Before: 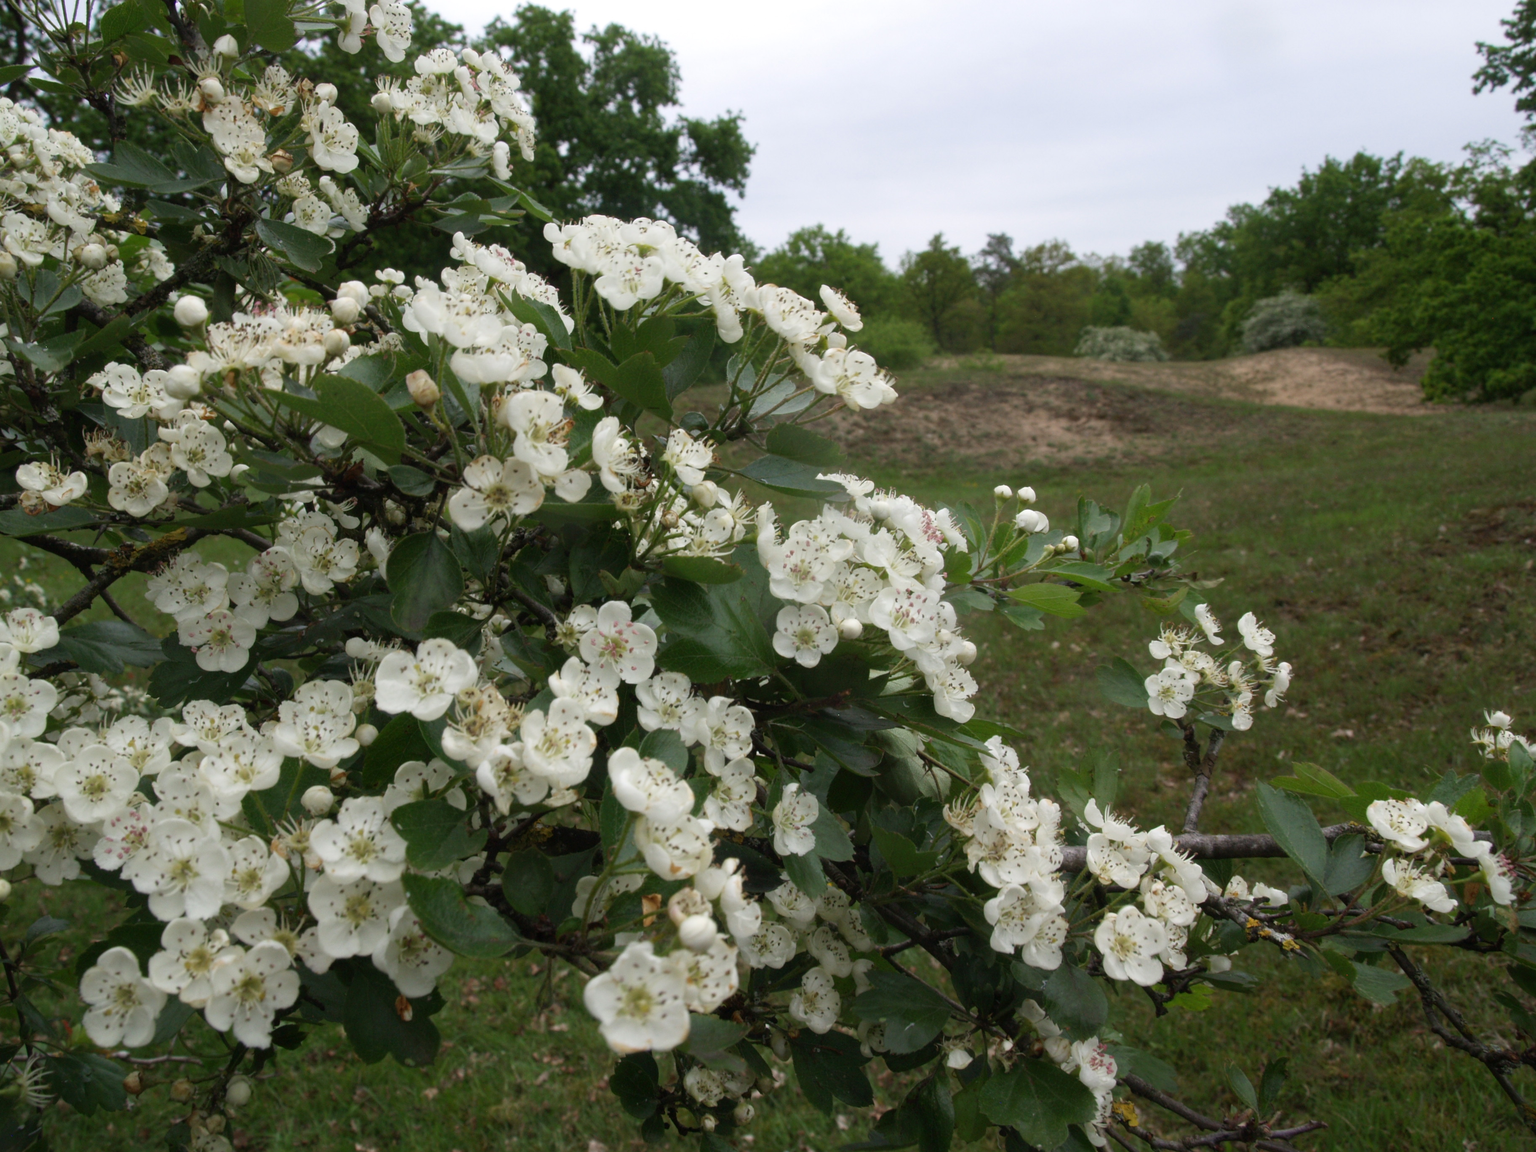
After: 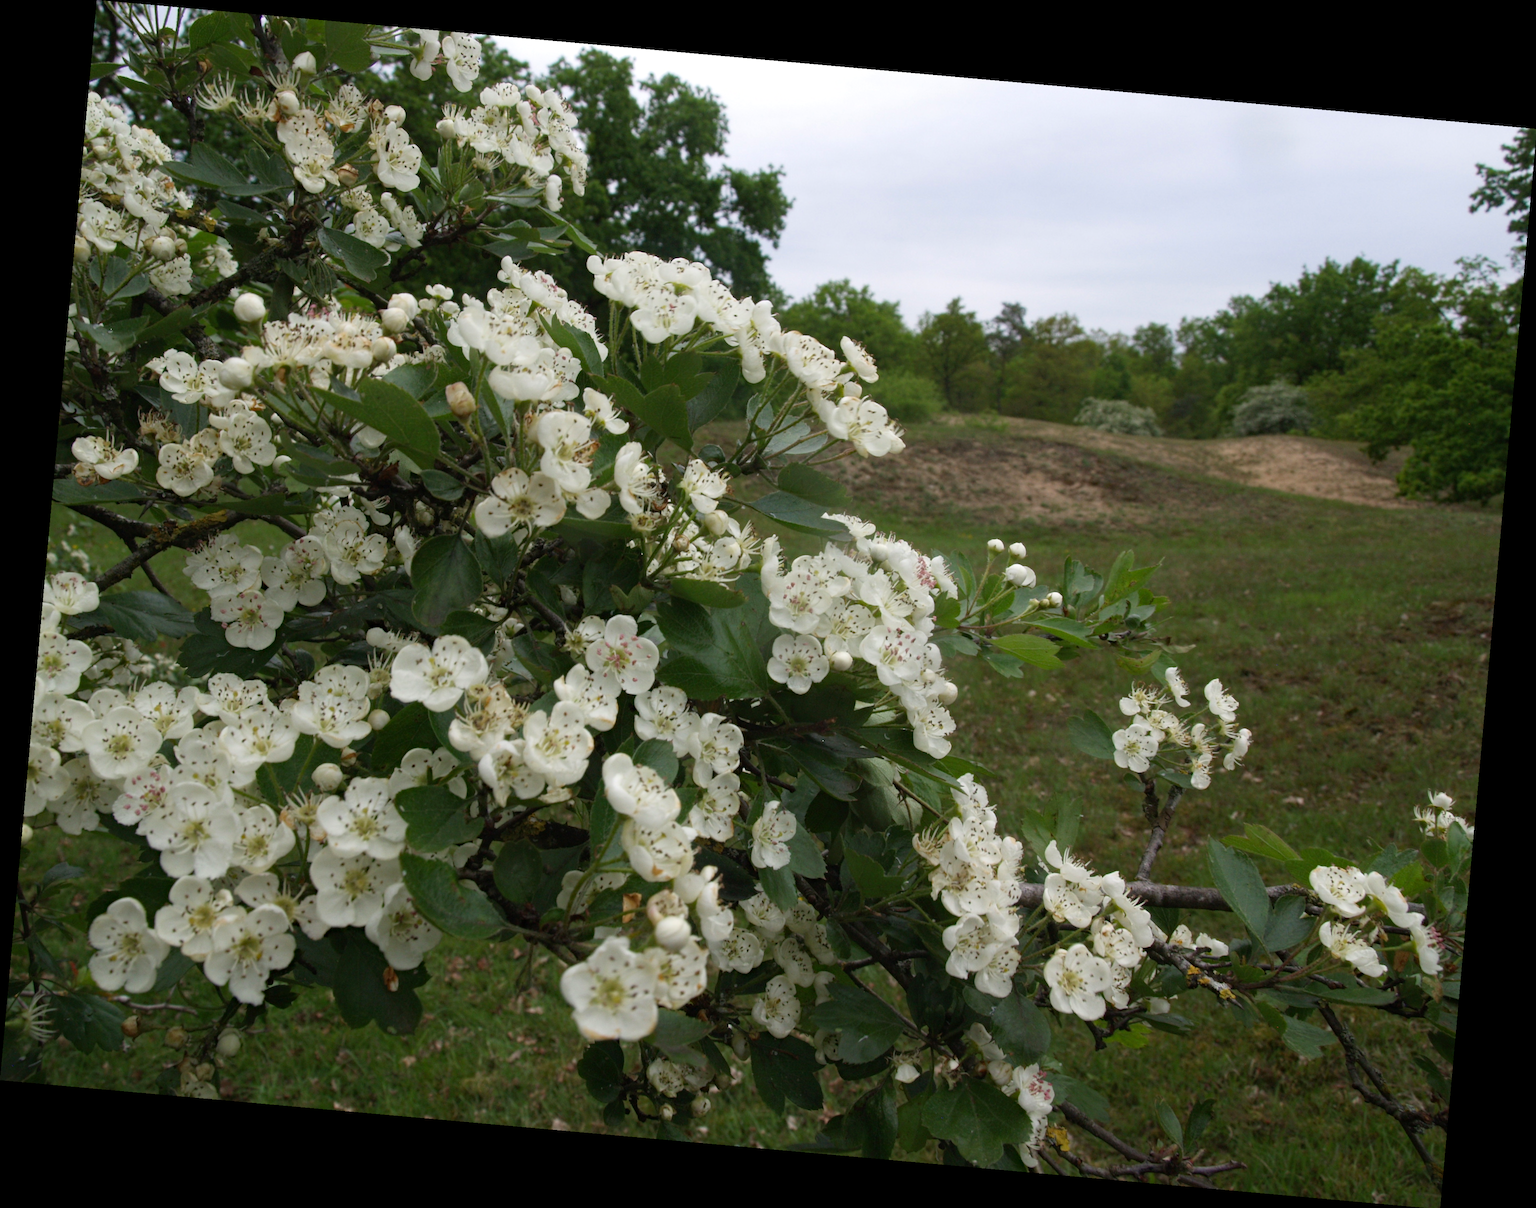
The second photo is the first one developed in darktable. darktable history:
rotate and perspective: rotation 5.12°, automatic cropping off
haze removal: compatibility mode true, adaptive false
